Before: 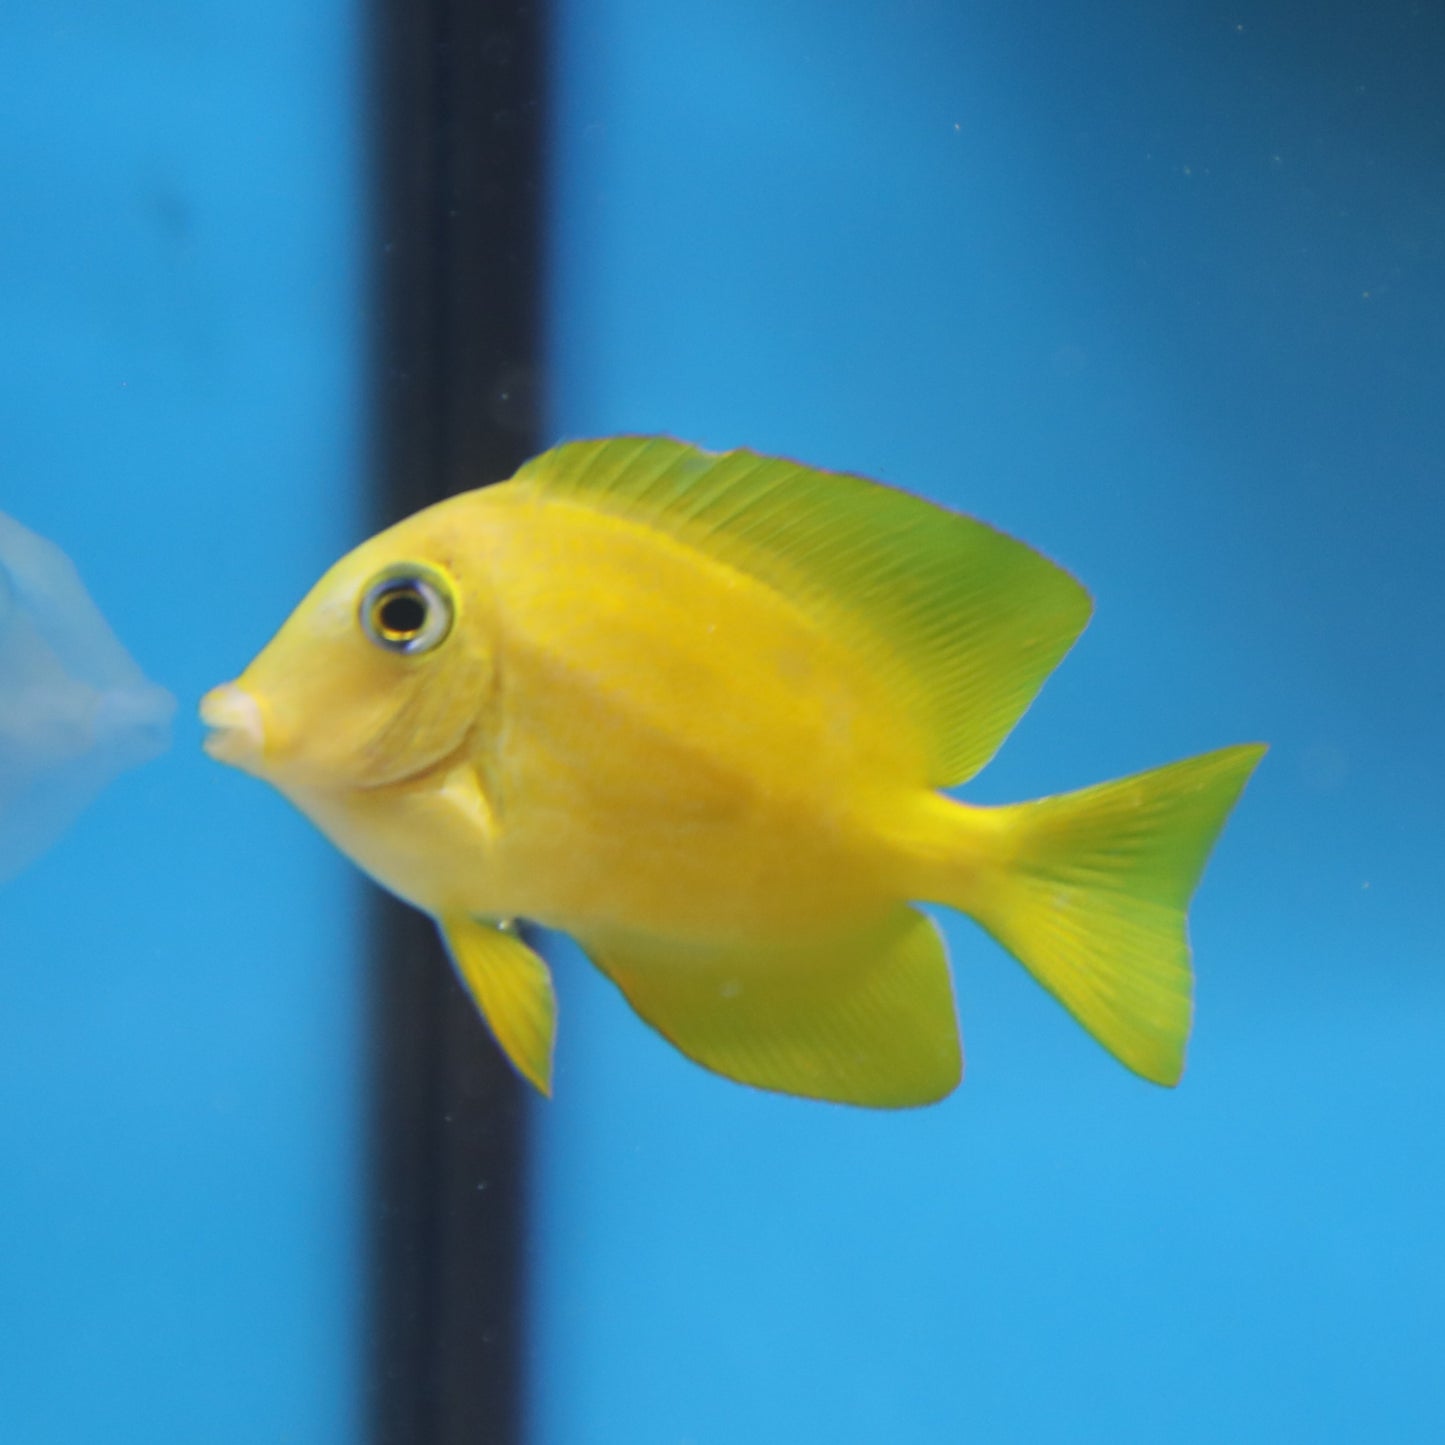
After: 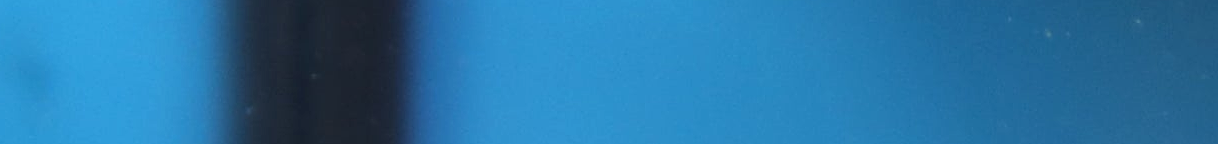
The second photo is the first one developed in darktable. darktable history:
crop and rotate: left 9.644%, top 9.491%, right 6.021%, bottom 80.509%
local contrast: on, module defaults
sharpen: on, module defaults
